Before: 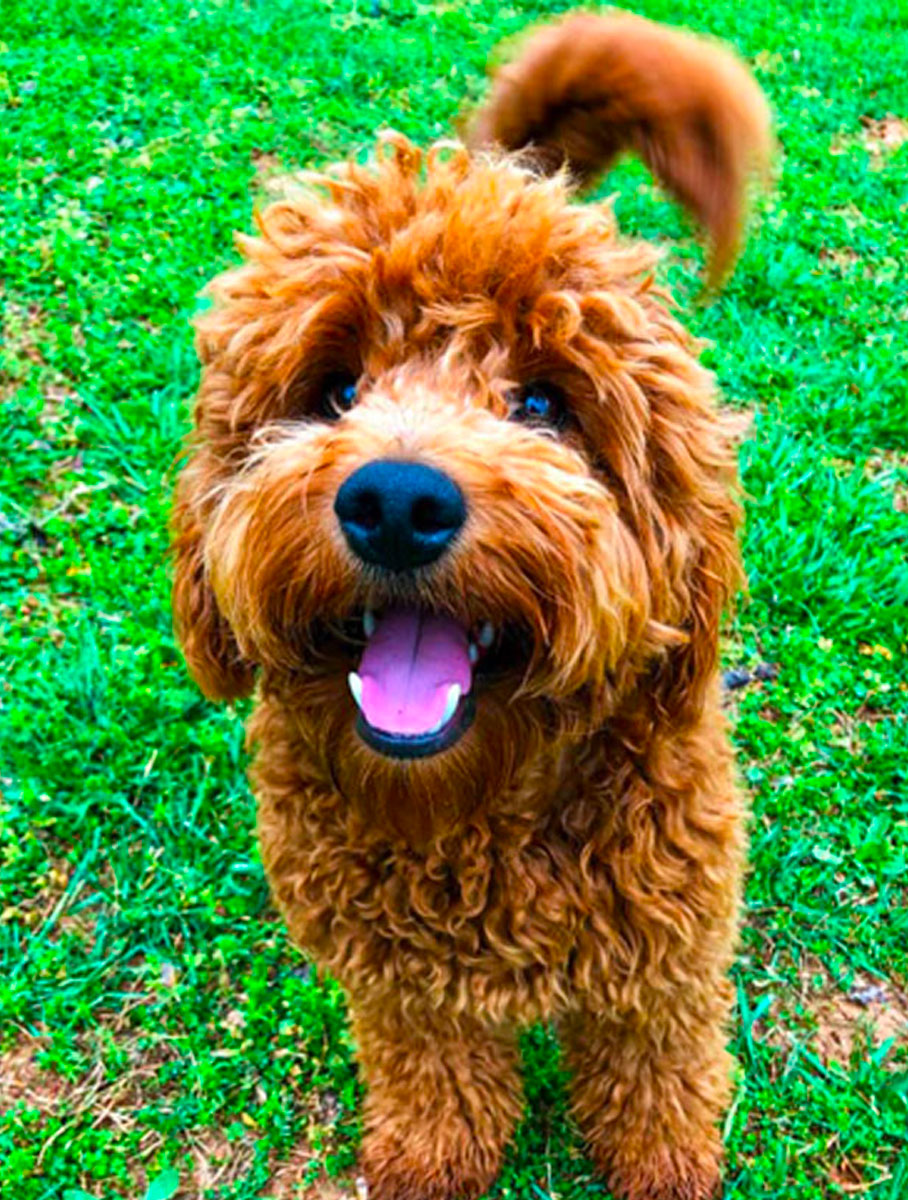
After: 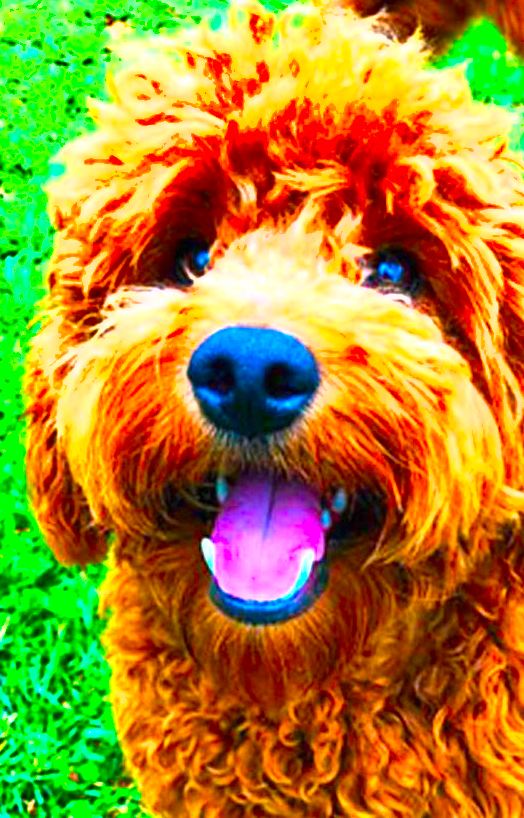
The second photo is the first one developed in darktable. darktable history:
color contrast: green-magenta contrast 1.55, blue-yellow contrast 1.83
shadows and highlights: low approximation 0.01, soften with gaussian
crop: left 16.202%, top 11.208%, right 26.045%, bottom 20.557%
exposure: black level correction 0, exposure 1.388 EV, compensate exposure bias true, compensate highlight preservation false
